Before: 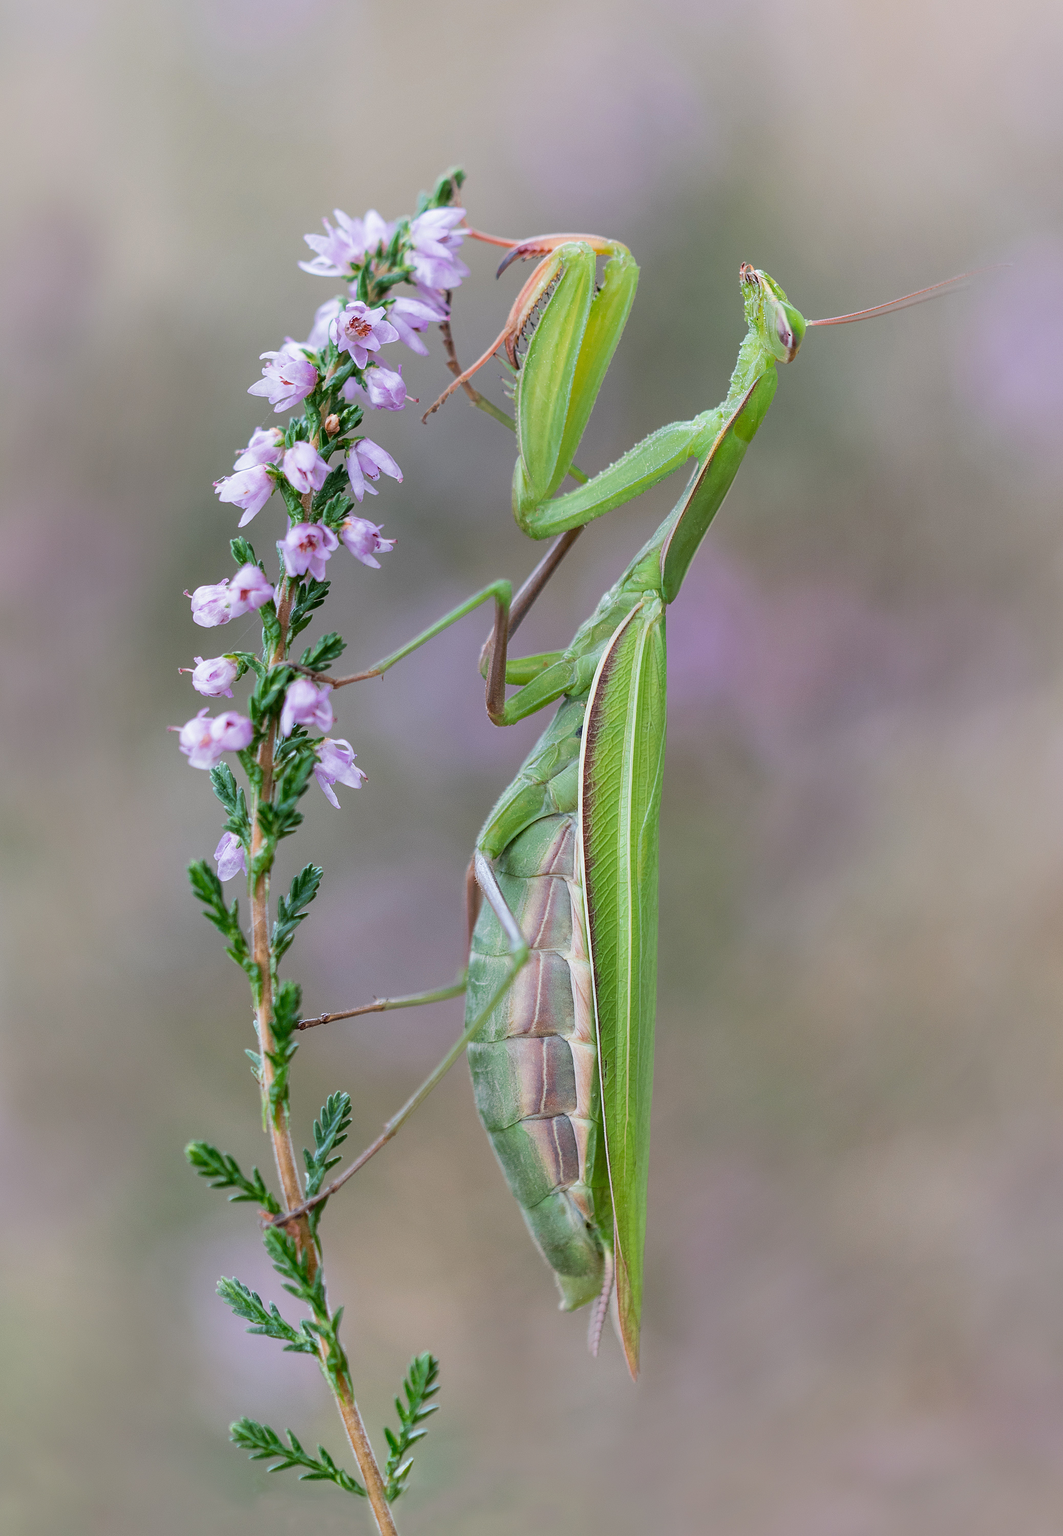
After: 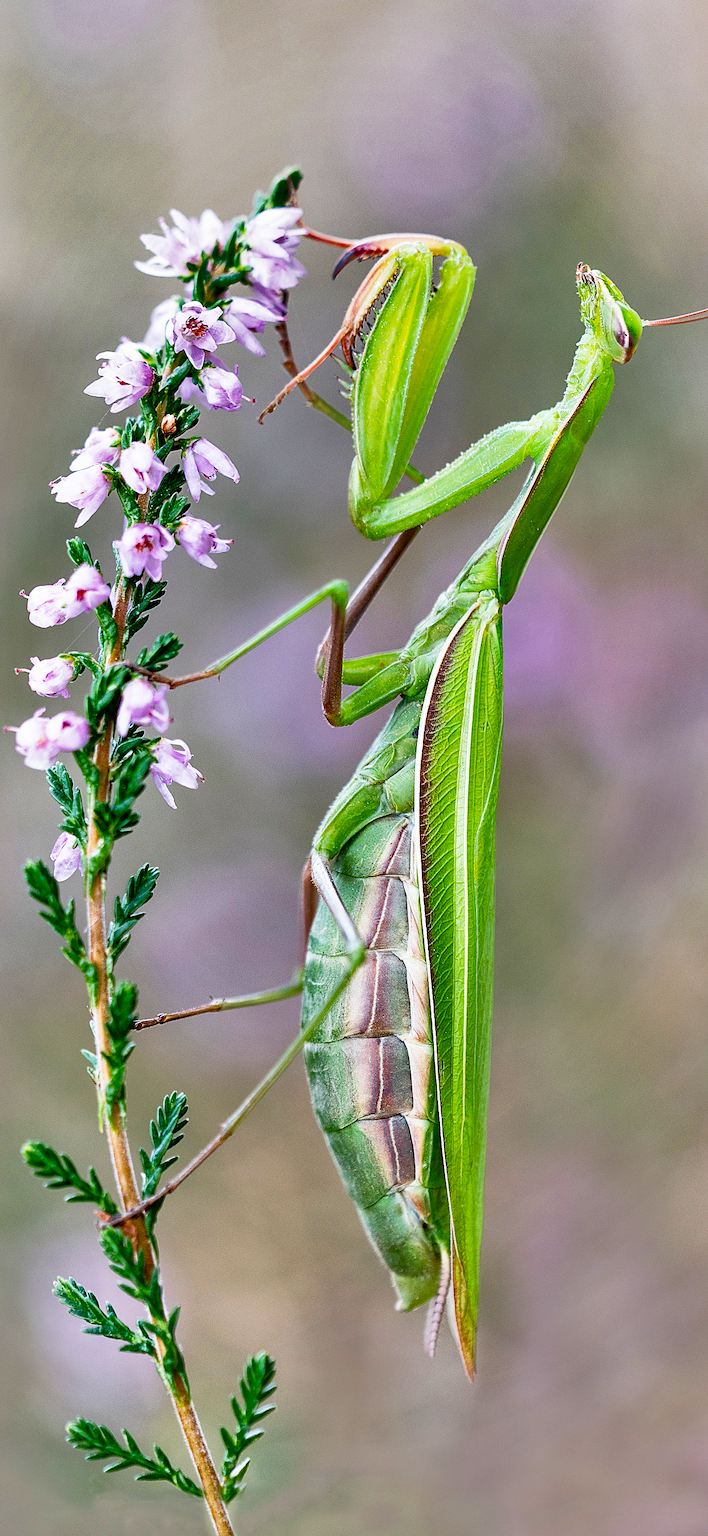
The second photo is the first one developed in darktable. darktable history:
exposure: black level correction 0.007, exposure 0.102 EV, compensate exposure bias true, compensate highlight preservation false
sharpen: on, module defaults
crop and rotate: left 15.457%, right 17.872%
color balance rgb: perceptual saturation grading › global saturation 30.838%, perceptual brilliance grading › global brilliance 15.004%, perceptual brilliance grading › shadows -34.532%
tone equalizer: on, module defaults
shadows and highlights: radius 107.86, shadows 41.09, highlights -72, low approximation 0.01, soften with gaussian
base curve: curves: ch0 [(0, 0) (0.012, 0.01) (0.073, 0.168) (0.31, 0.711) (0.645, 0.957) (1, 1)], preserve colors none
